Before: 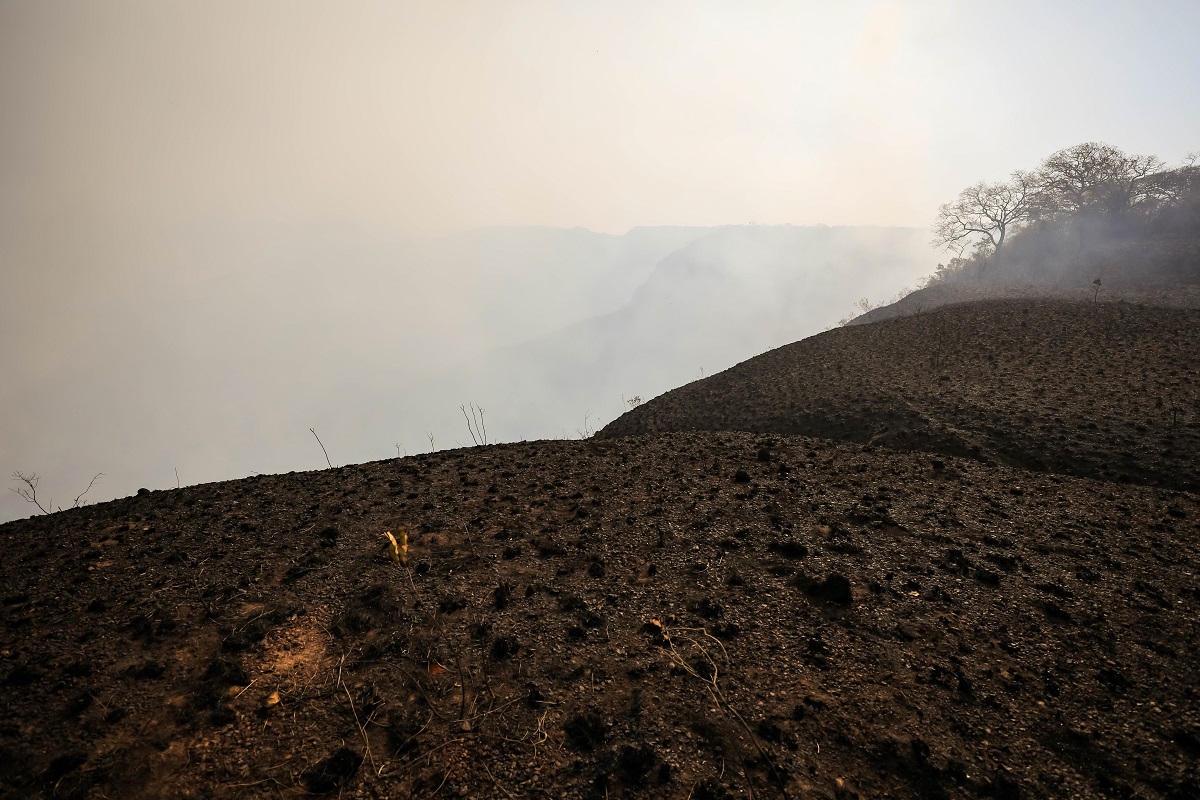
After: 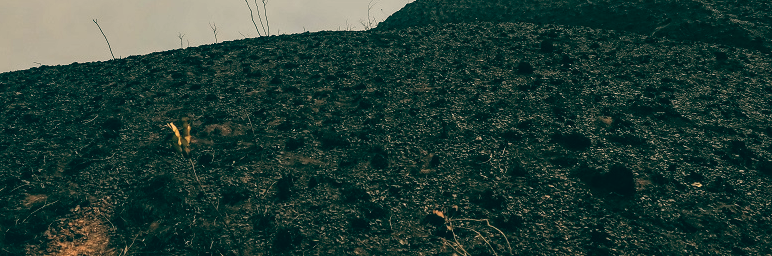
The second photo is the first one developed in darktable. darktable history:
color balance: lift [1.005, 0.99, 1.007, 1.01], gamma [1, 0.979, 1.011, 1.021], gain [0.923, 1.098, 1.025, 0.902], input saturation 90.45%, contrast 7.73%, output saturation 105.91%
local contrast: on, module defaults
crop: left 18.091%, top 51.13%, right 17.525%, bottom 16.85%
